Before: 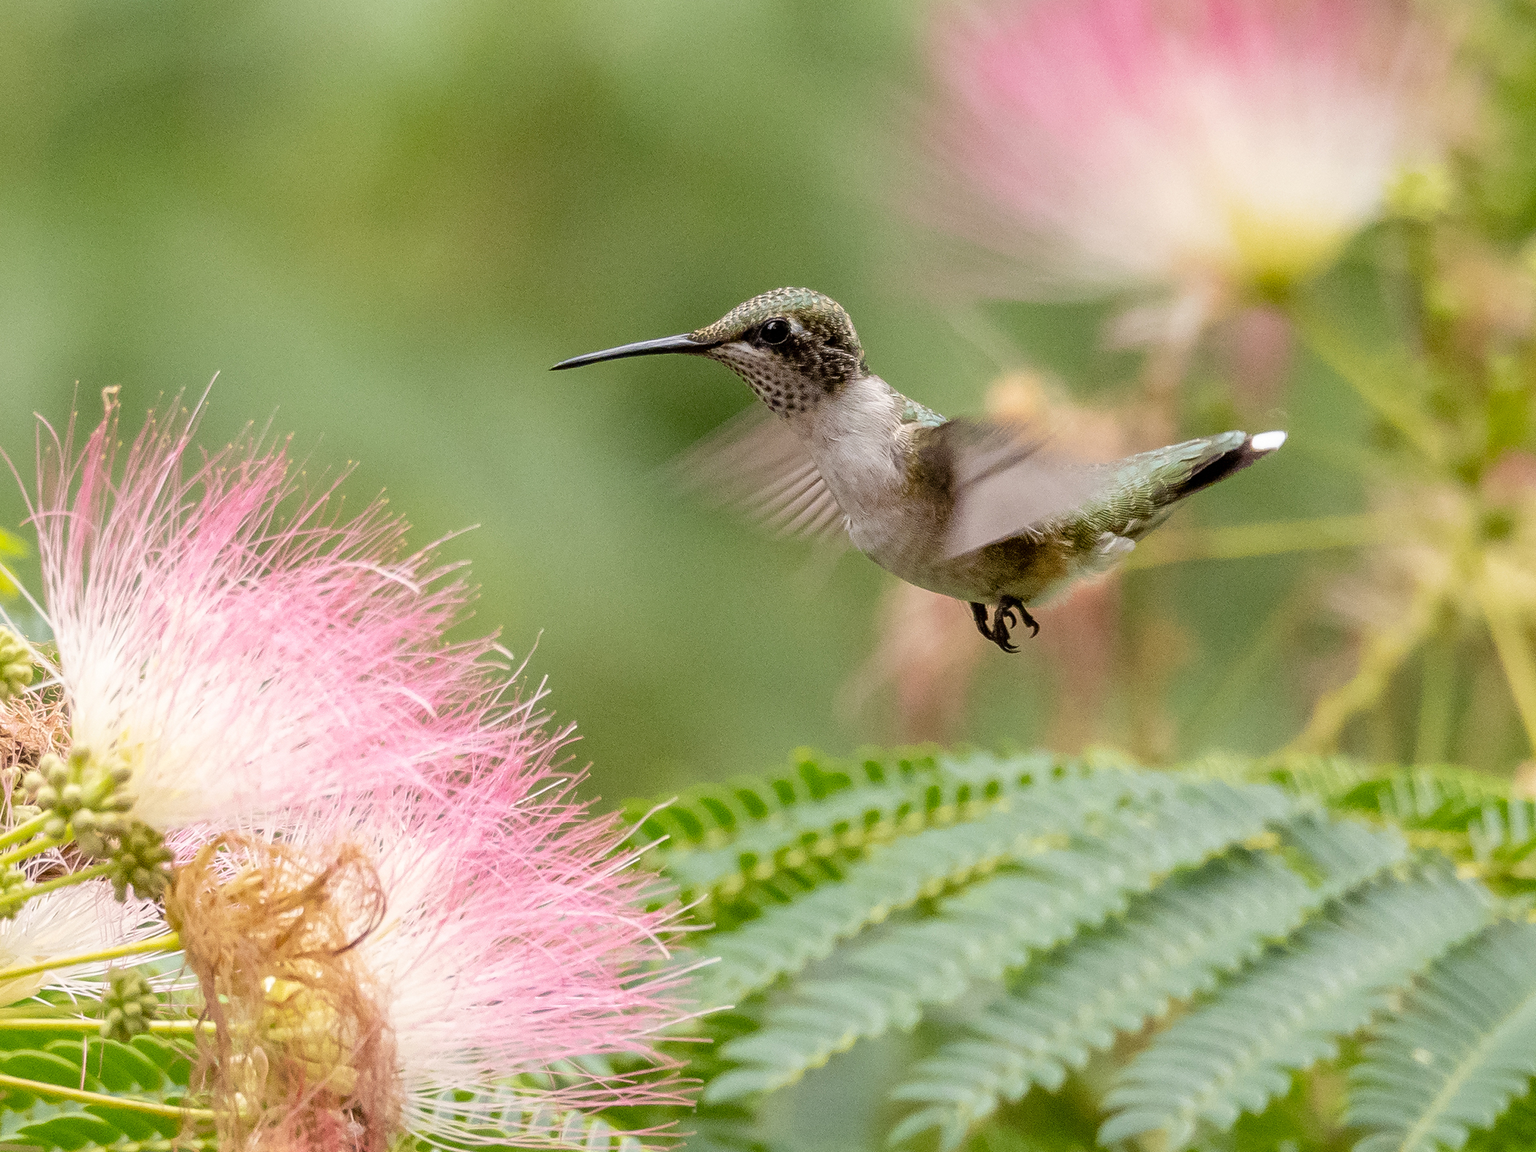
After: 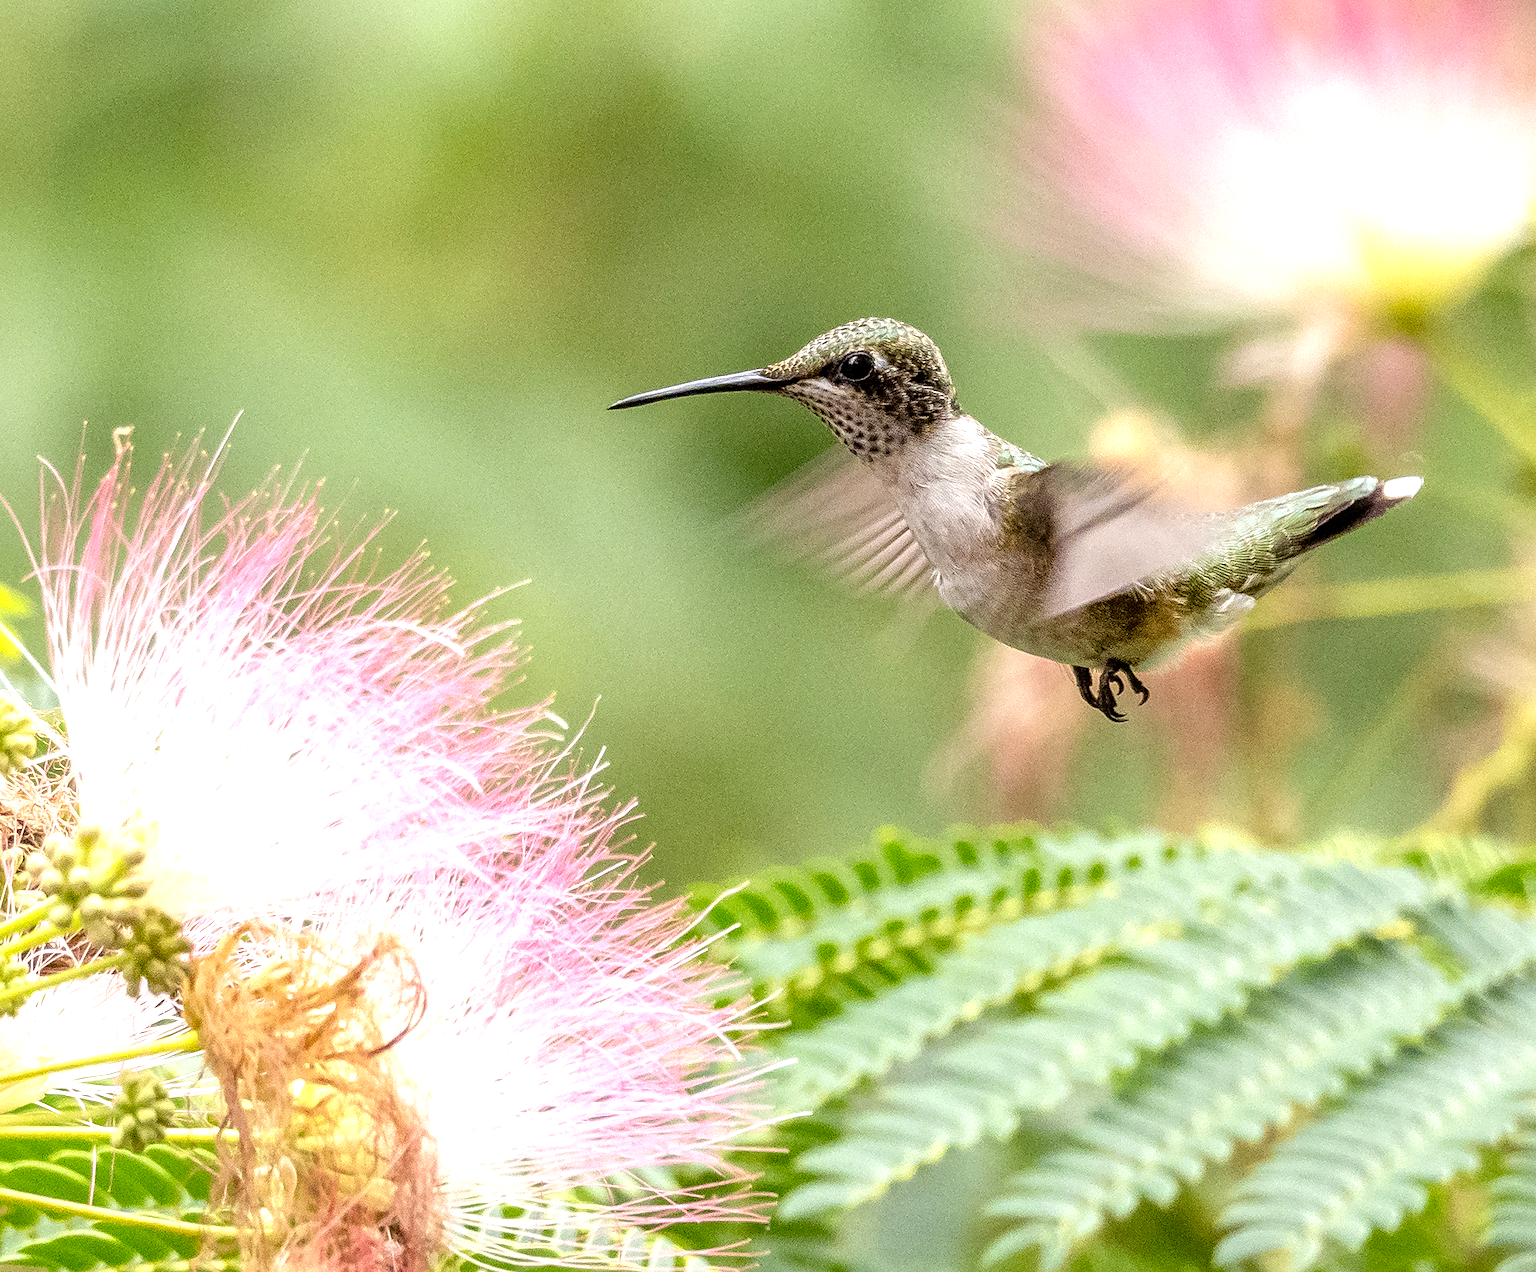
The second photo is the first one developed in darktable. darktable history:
sharpen: amount 0.2
exposure: exposure 0.661 EV, compensate highlight preservation false
crop: right 9.509%, bottom 0.031%
local contrast: on, module defaults
